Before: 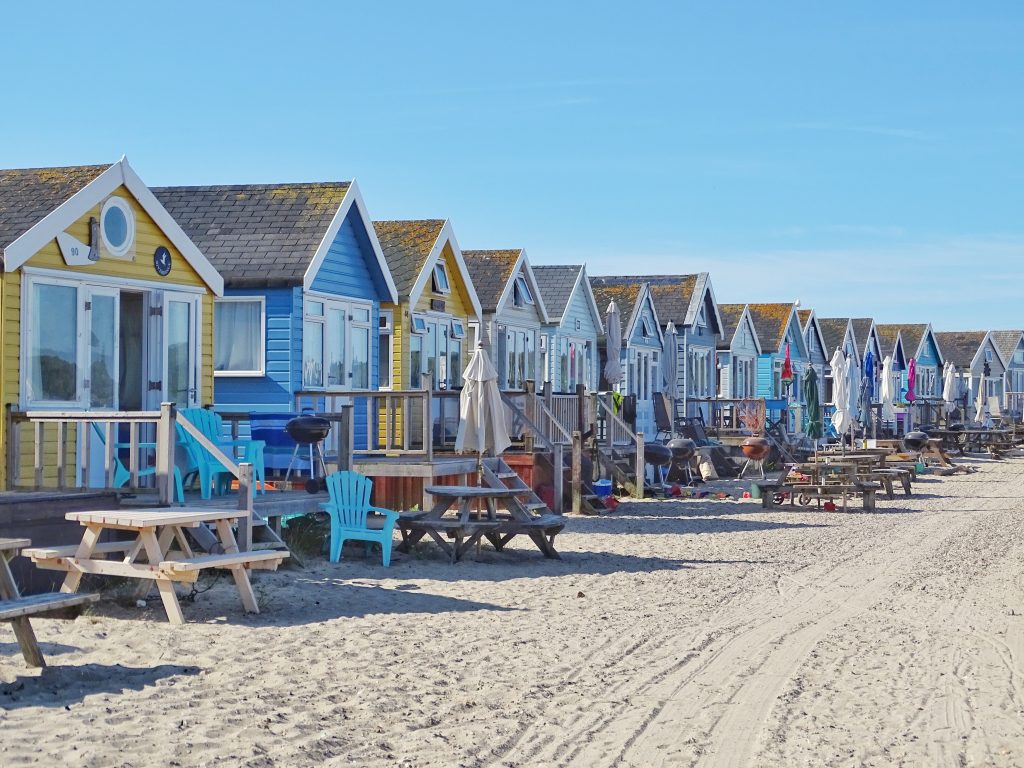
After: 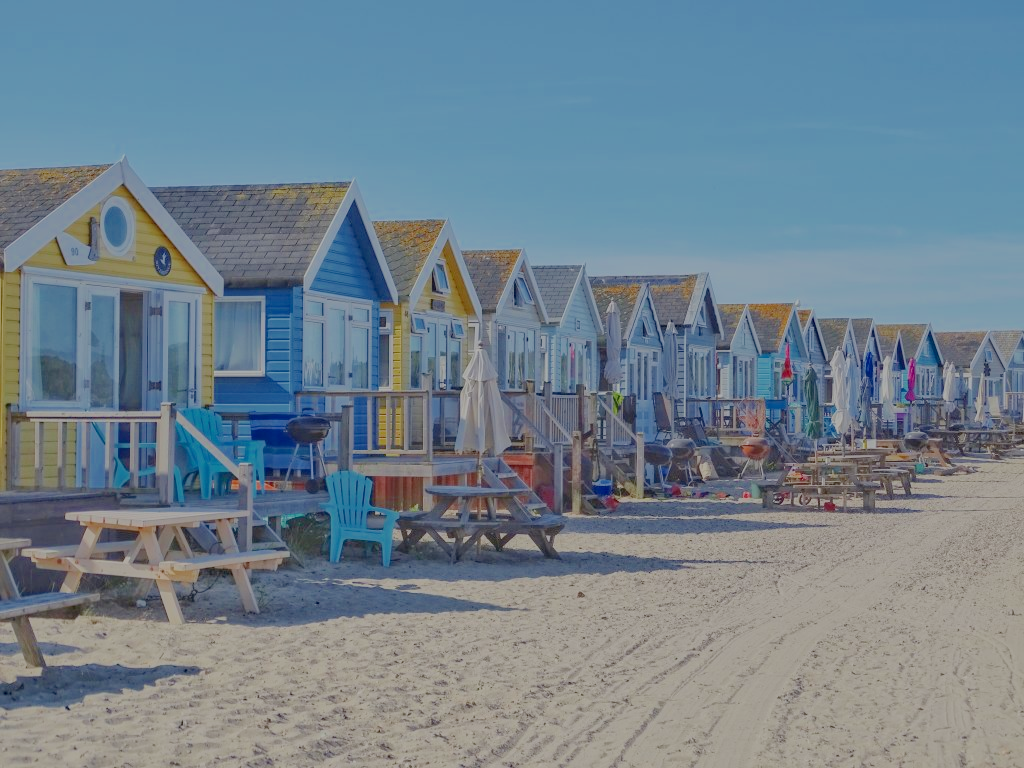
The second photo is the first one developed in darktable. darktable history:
filmic rgb: black relative exposure -16 EV, white relative exposure 8 EV, threshold 3 EV, hardness 4.17, latitude 50%, contrast 0.5, color science v5 (2021), contrast in shadows safe, contrast in highlights safe, enable highlight reconstruction true
local contrast: on, module defaults
